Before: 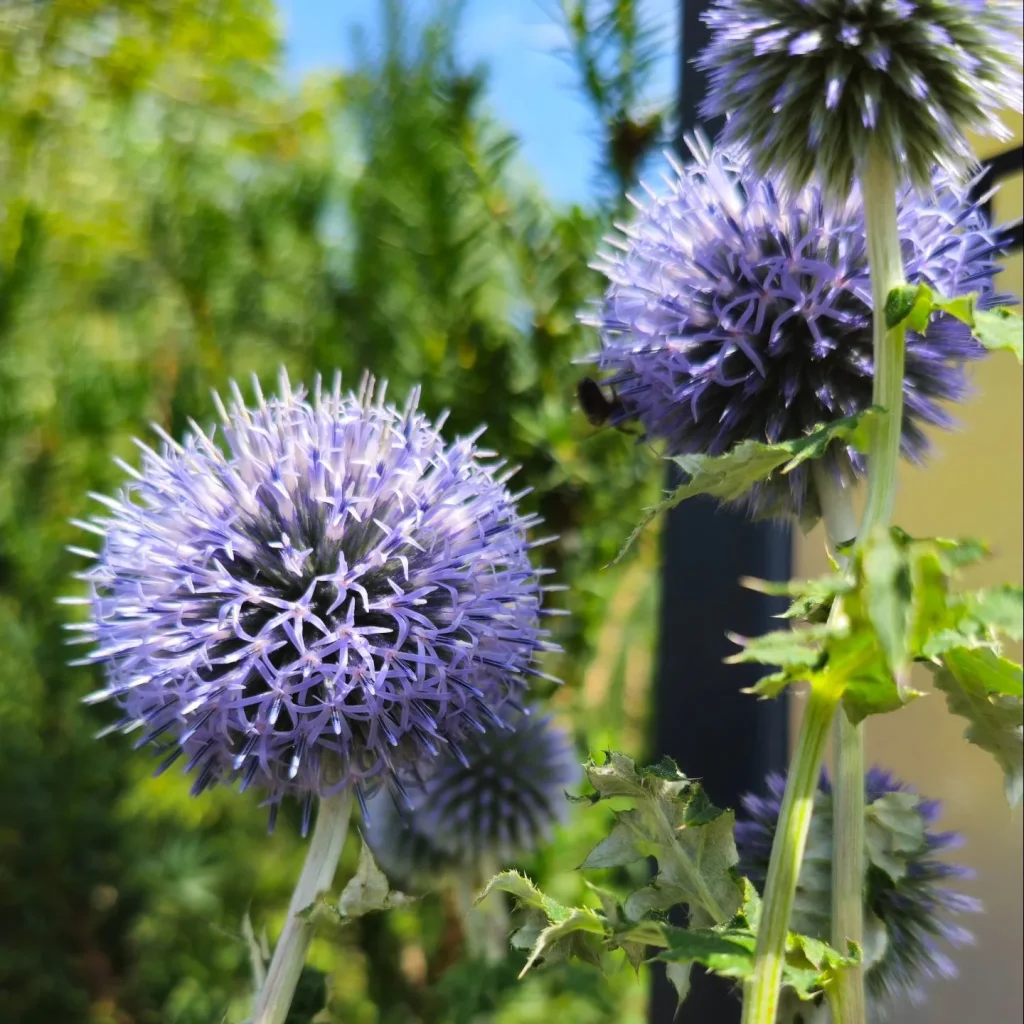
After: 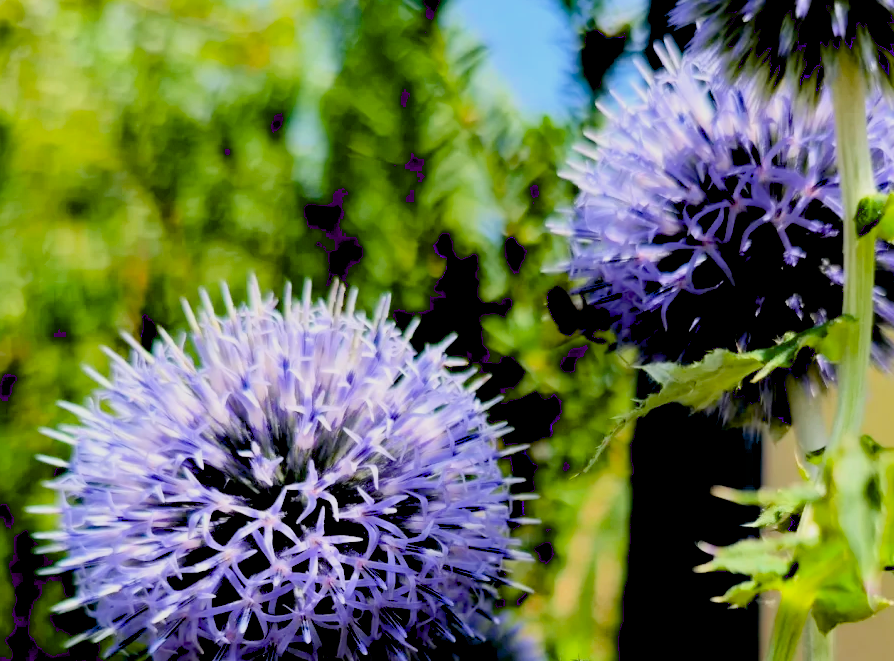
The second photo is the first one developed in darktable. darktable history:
crop: left 3.015%, top 8.969%, right 9.647%, bottom 26.457%
filmic rgb: black relative exposure -7.65 EV, white relative exposure 4.56 EV, hardness 3.61, color science v6 (2022)
exposure: black level correction 0.04, exposure 0.5 EV, compensate highlight preservation false
